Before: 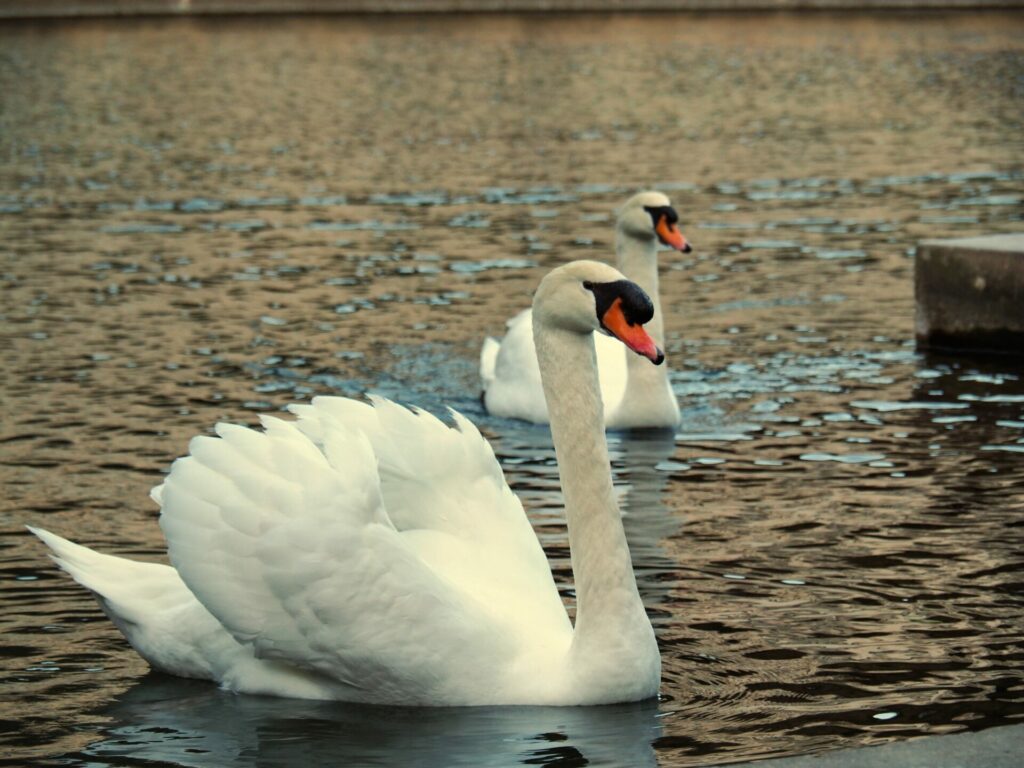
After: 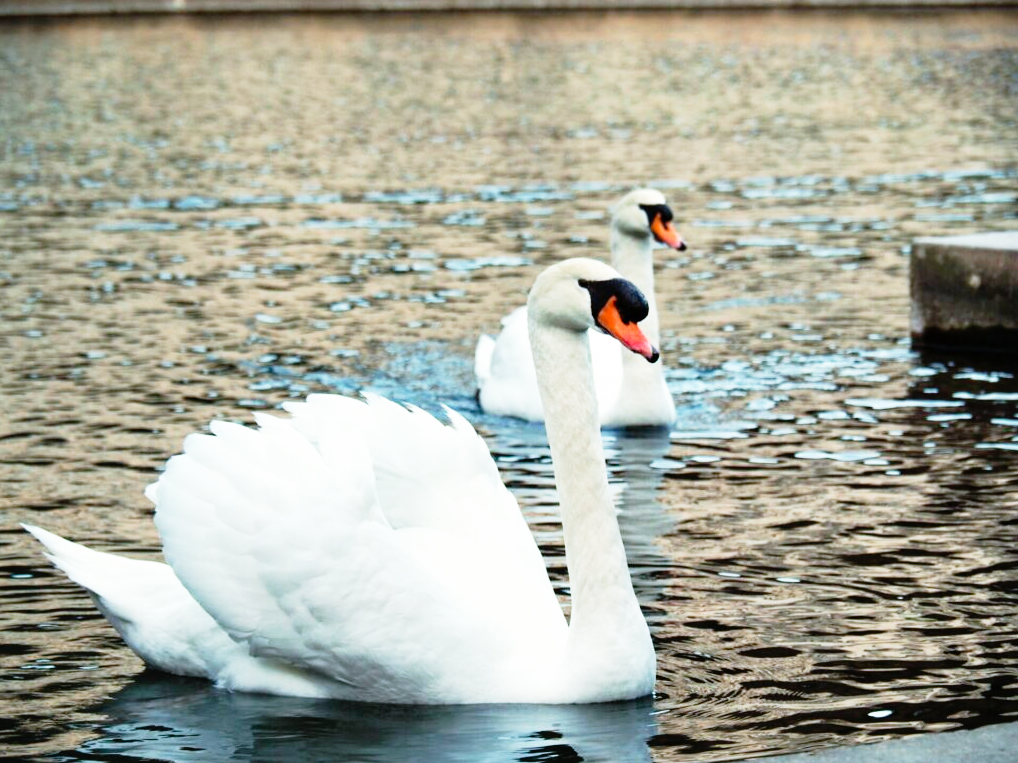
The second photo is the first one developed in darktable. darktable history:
base curve: curves: ch0 [(0, 0) (0.012, 0.01) (0.073, 0.168) (0.31, 0.711) (0.645, 0.957) (1, 1)], preserve colors none
color calibration: illuminant custom, x 0.371, y 0.382, temperature 4282.26 K
crop and rotate: left 0.534%, top 0.27%, bottom 0.333%
